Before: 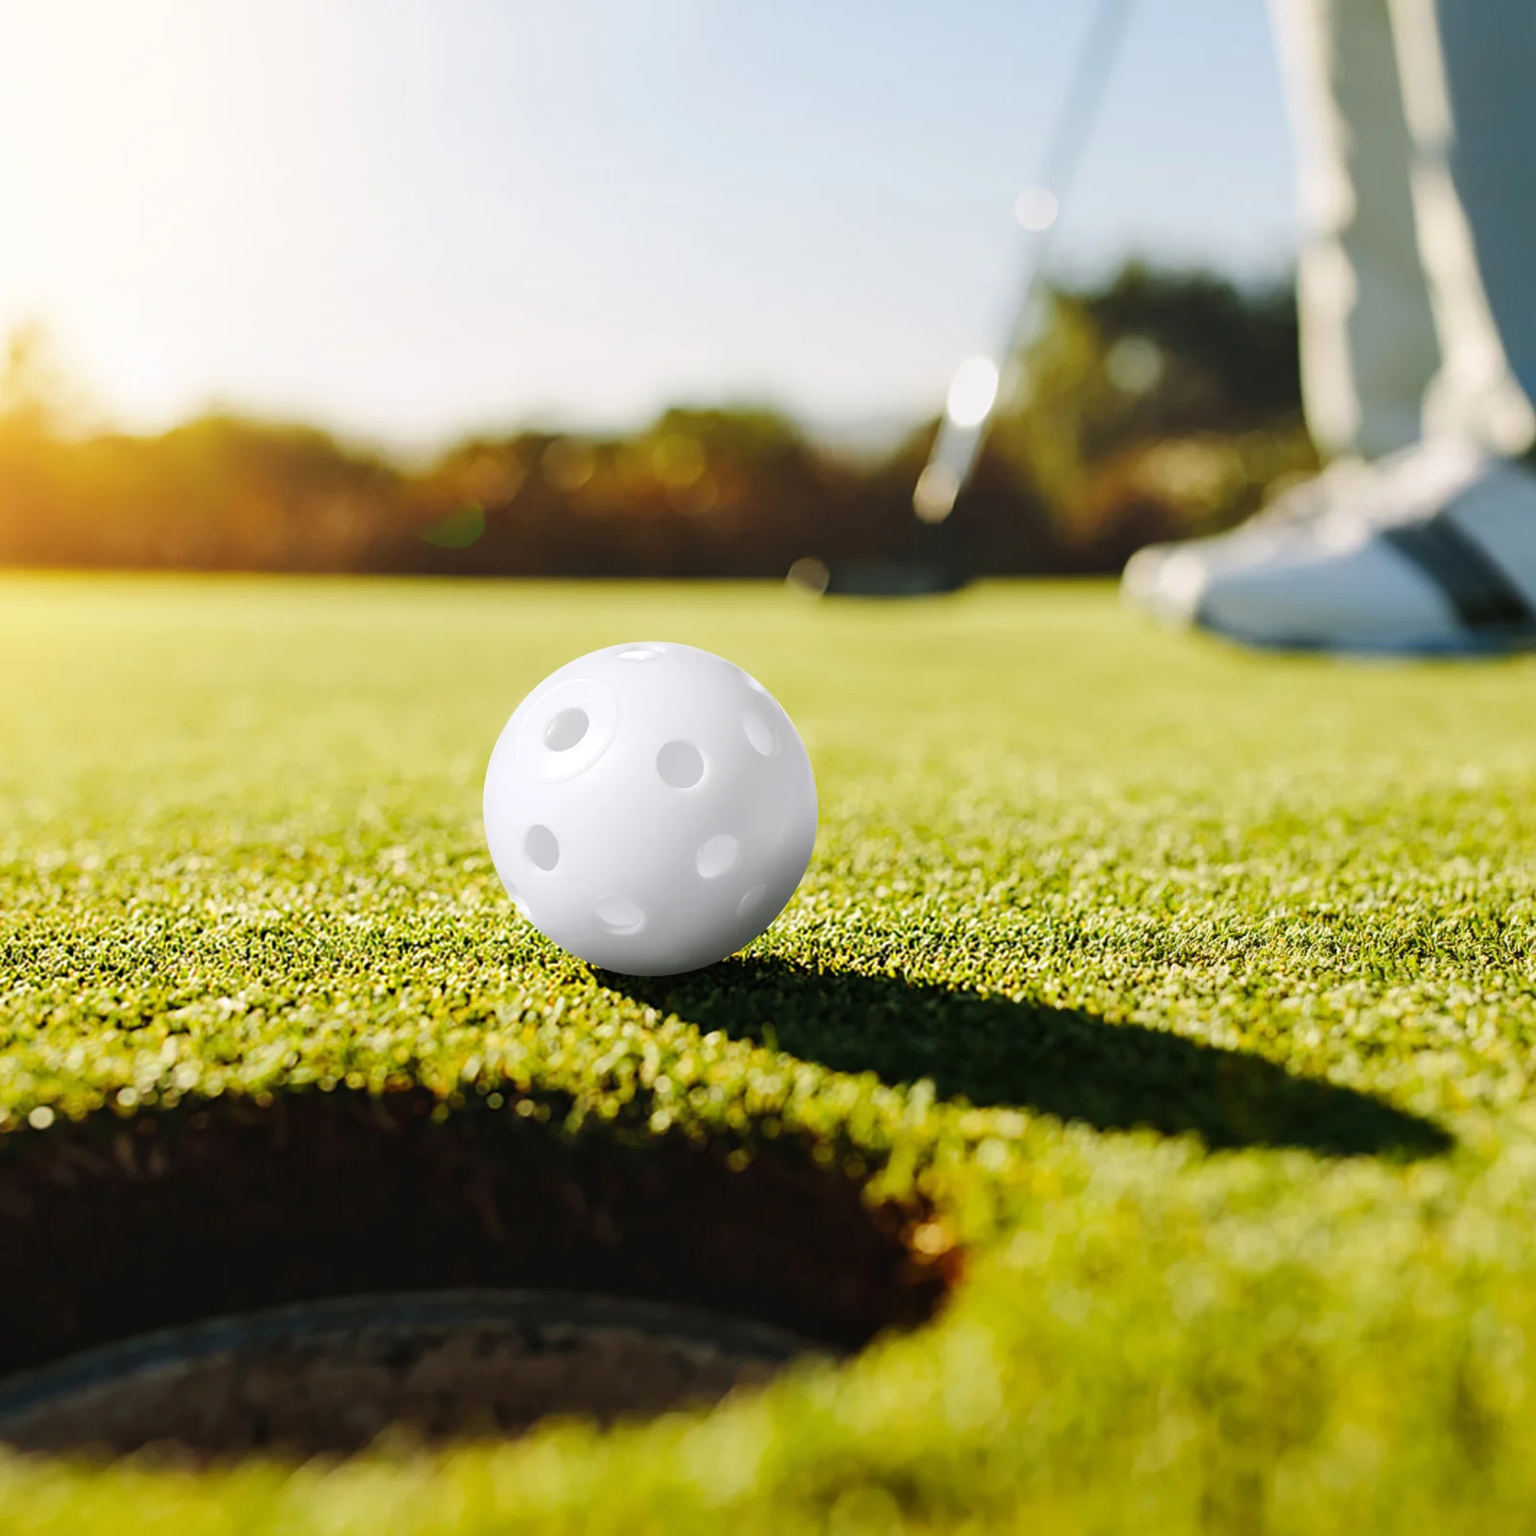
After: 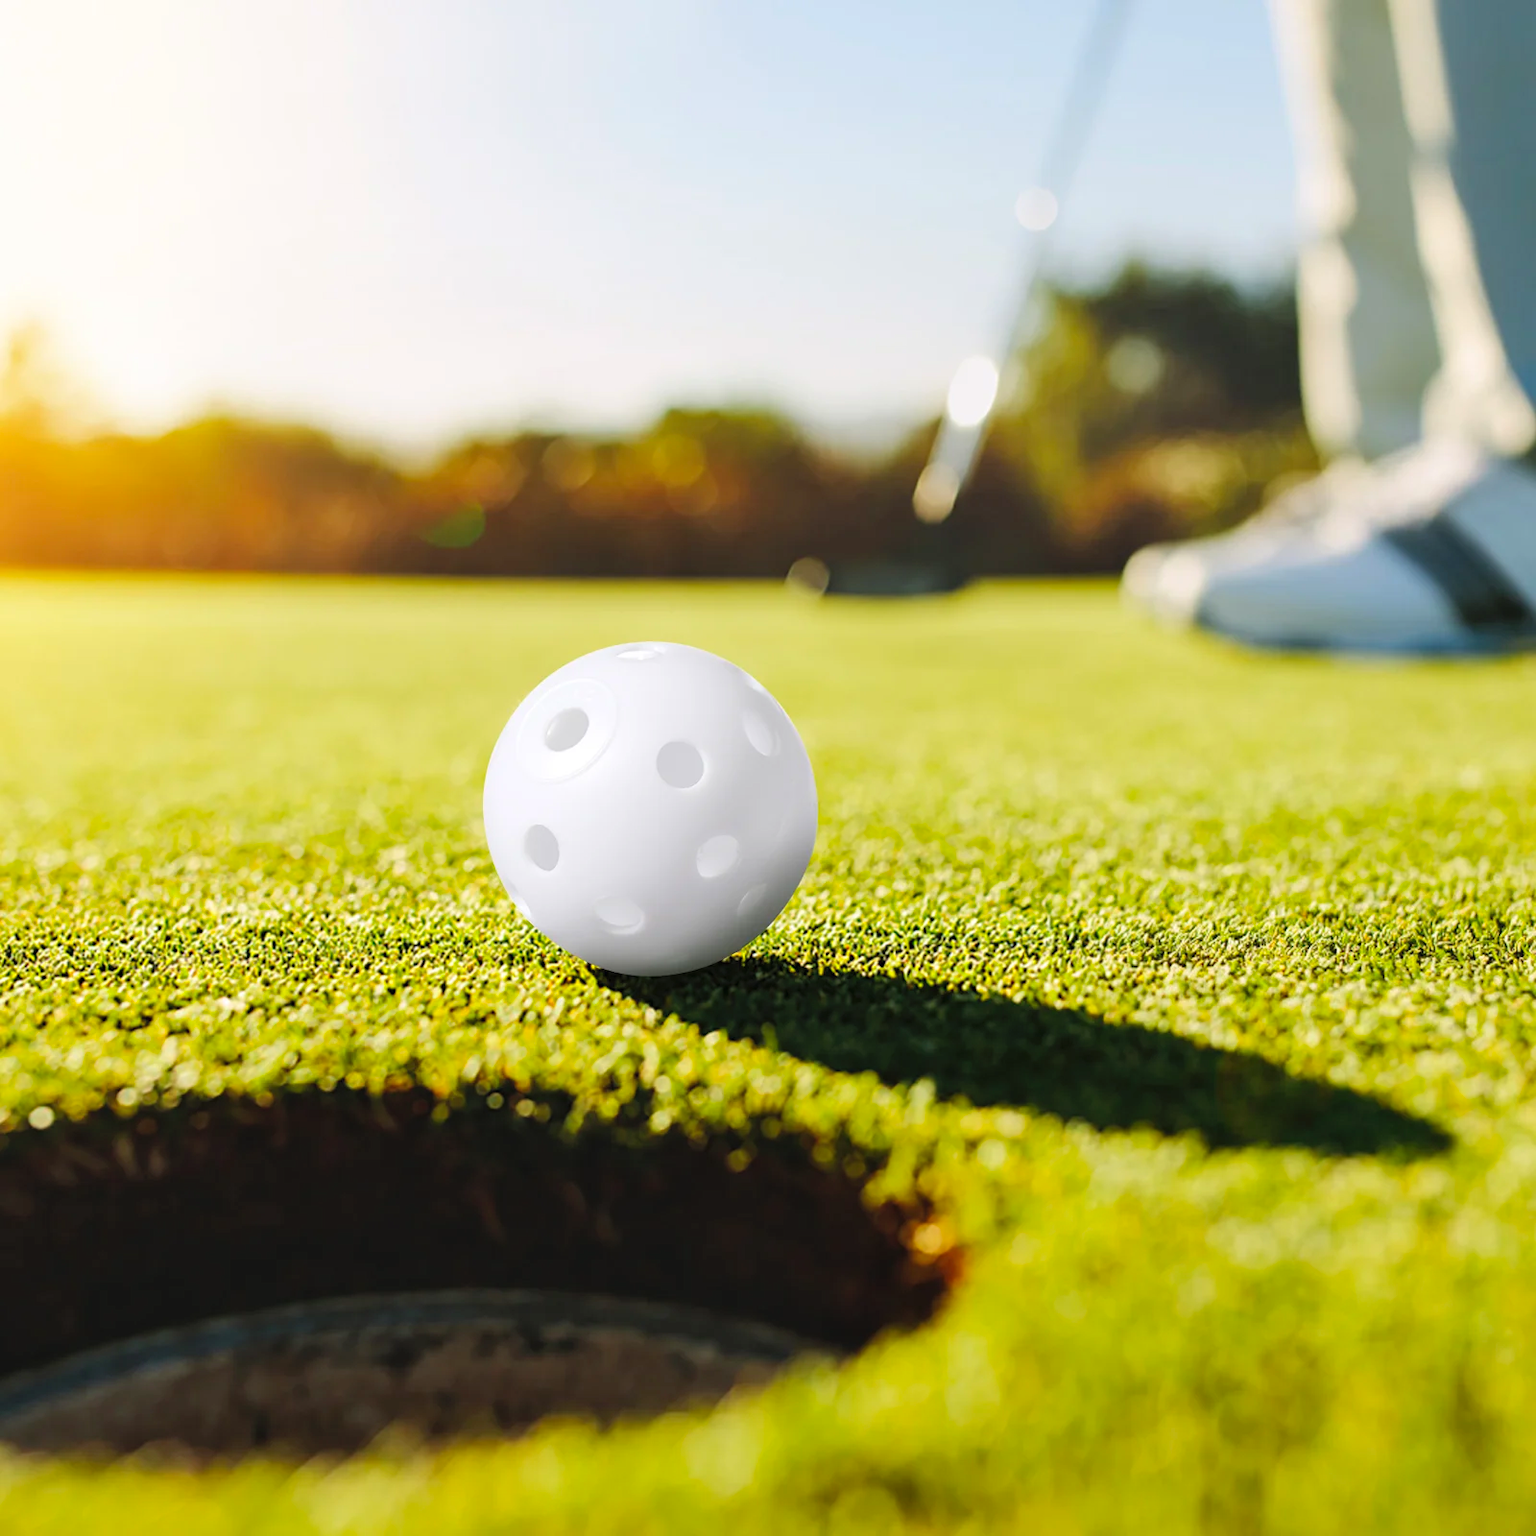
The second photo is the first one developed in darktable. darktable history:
contrast brightness saturation: brightness 0.09, saturation 0.19
